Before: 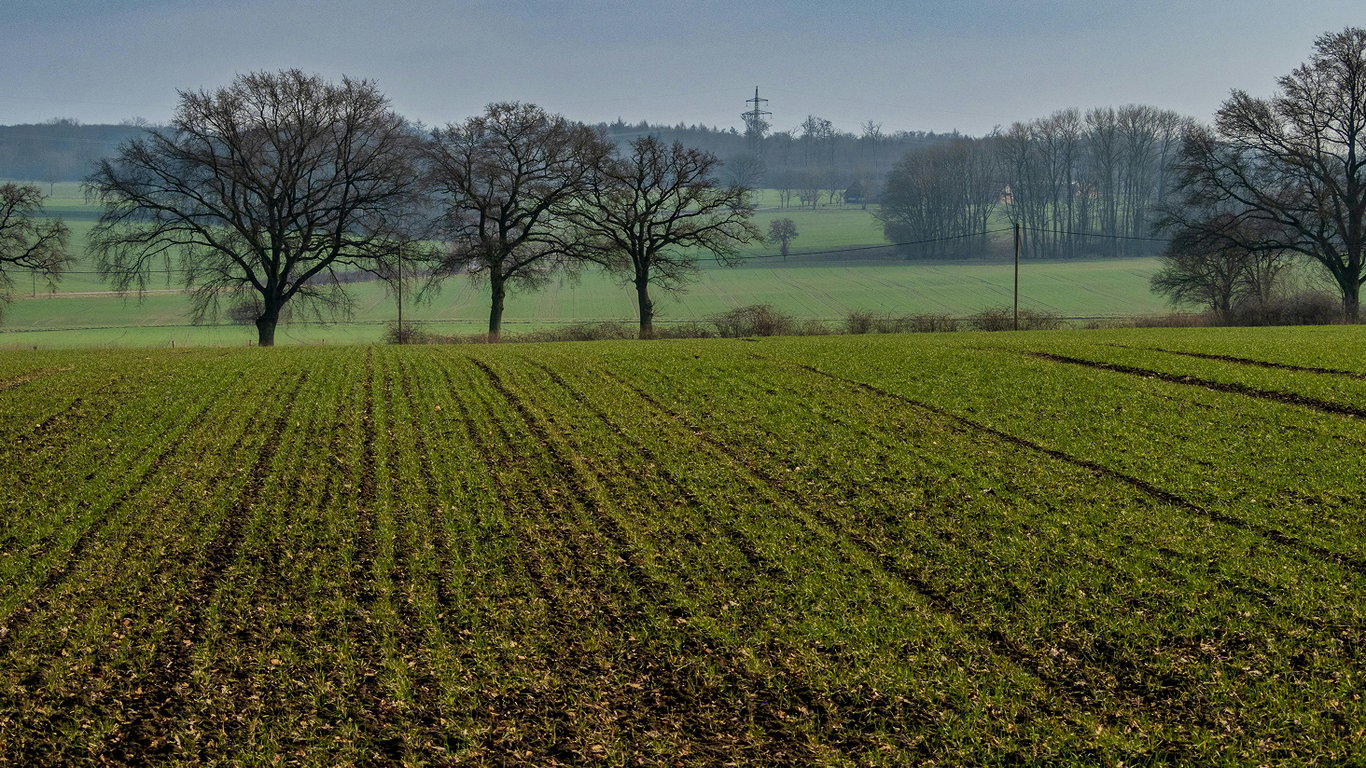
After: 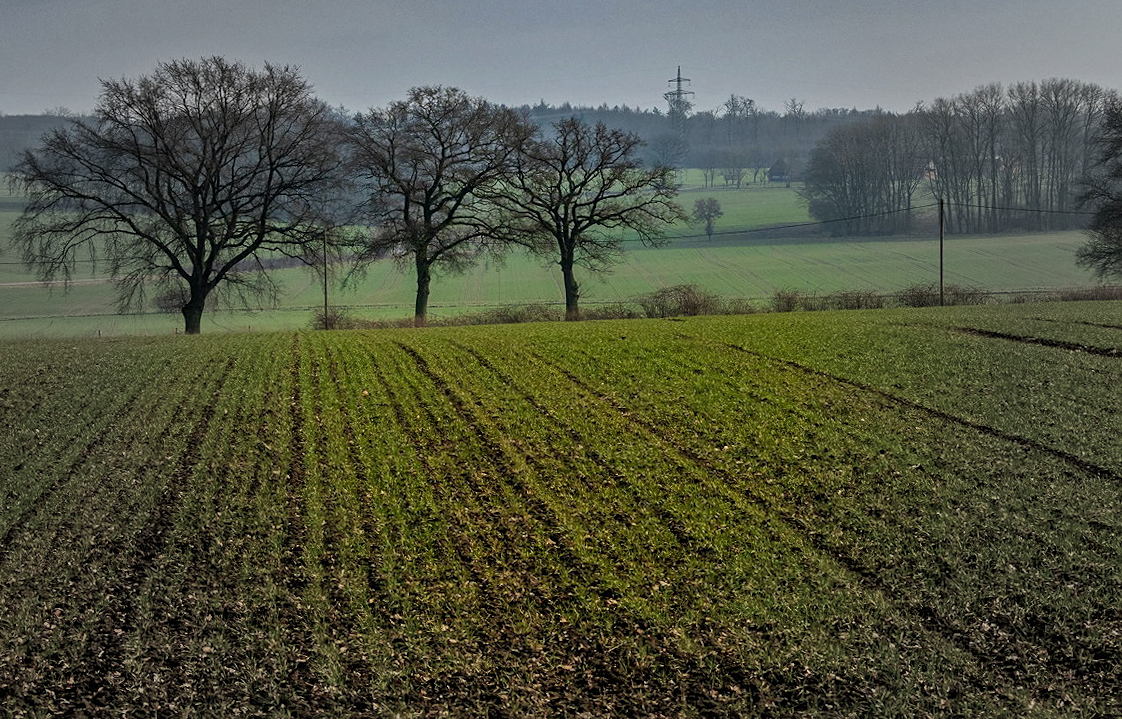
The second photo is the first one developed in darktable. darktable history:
crop and rotate: angle 0.931°, left 4.105%, top 1.157%, right 11.325%, bottom 2.509%
sharpen: amount 0.214
vignetting: fall-off start 40.69%, fall-off radius 40.66%, brightness -0.201
